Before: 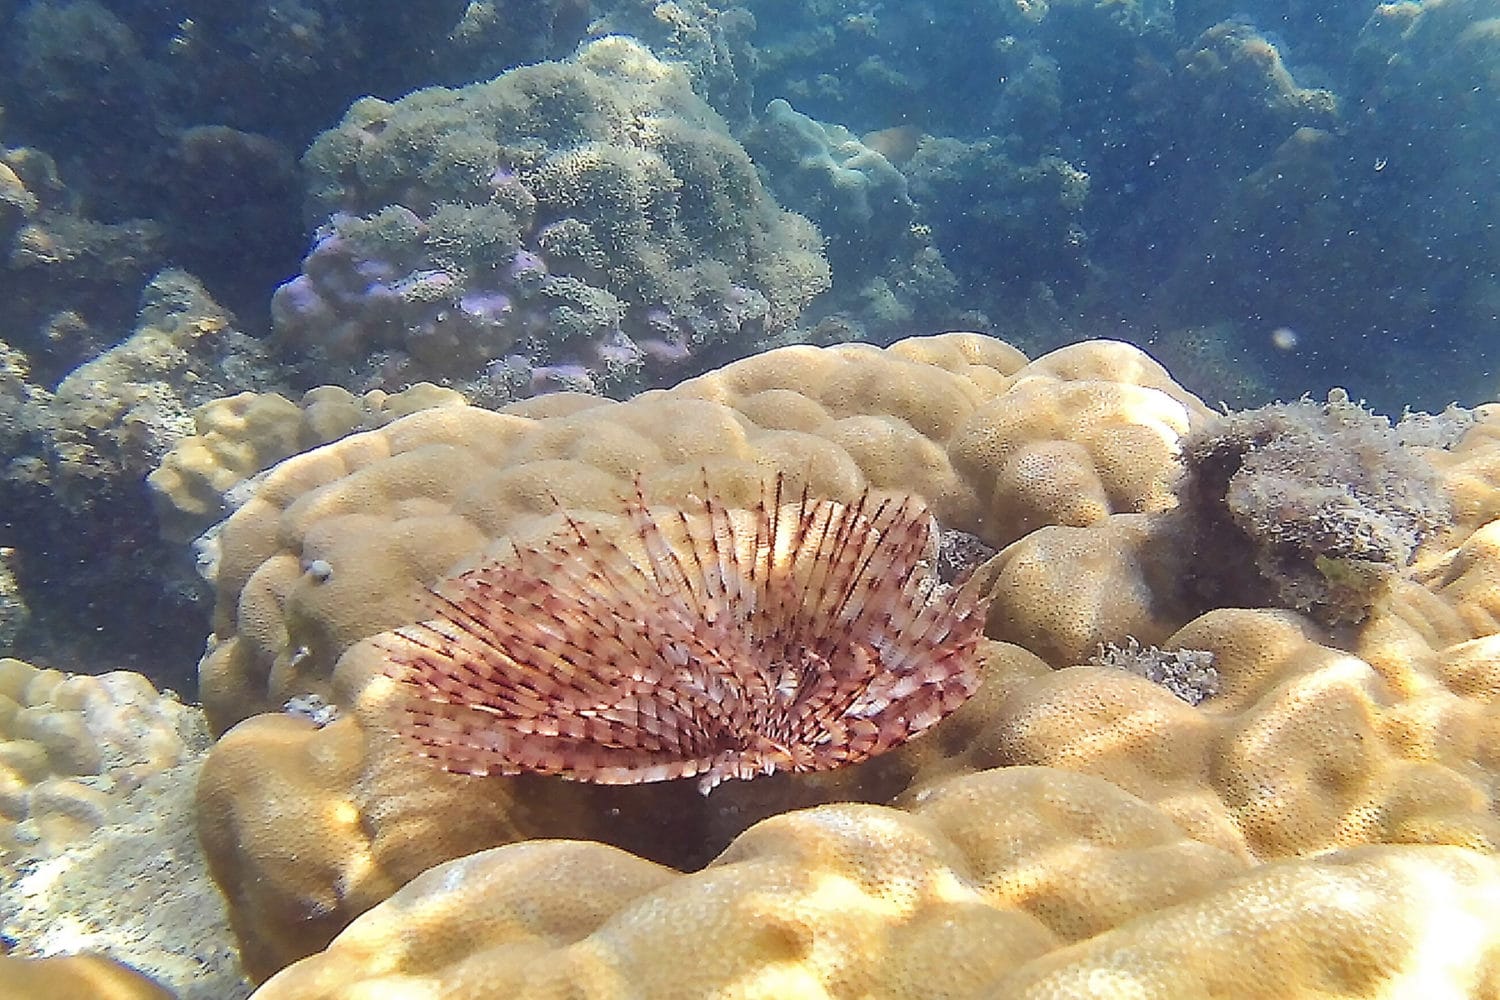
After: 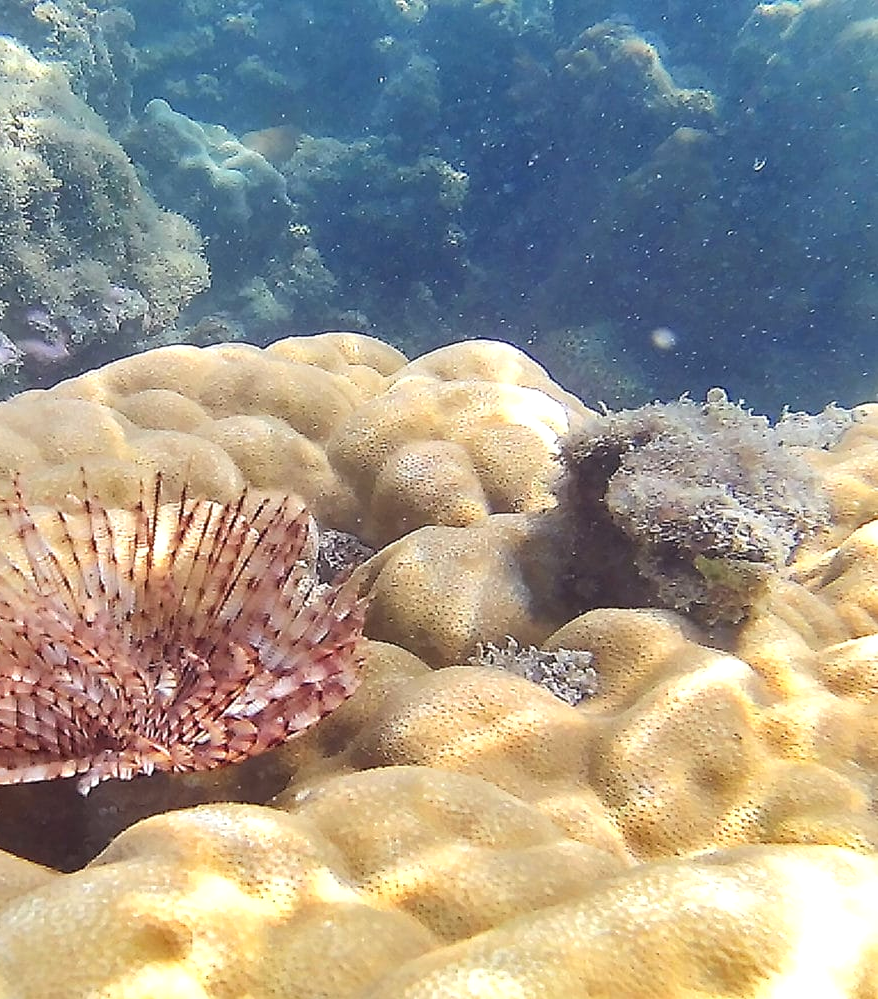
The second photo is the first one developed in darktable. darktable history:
crop: left 41.402%
exposure: exposure 0.236 EV, compensate highlight preservation false
